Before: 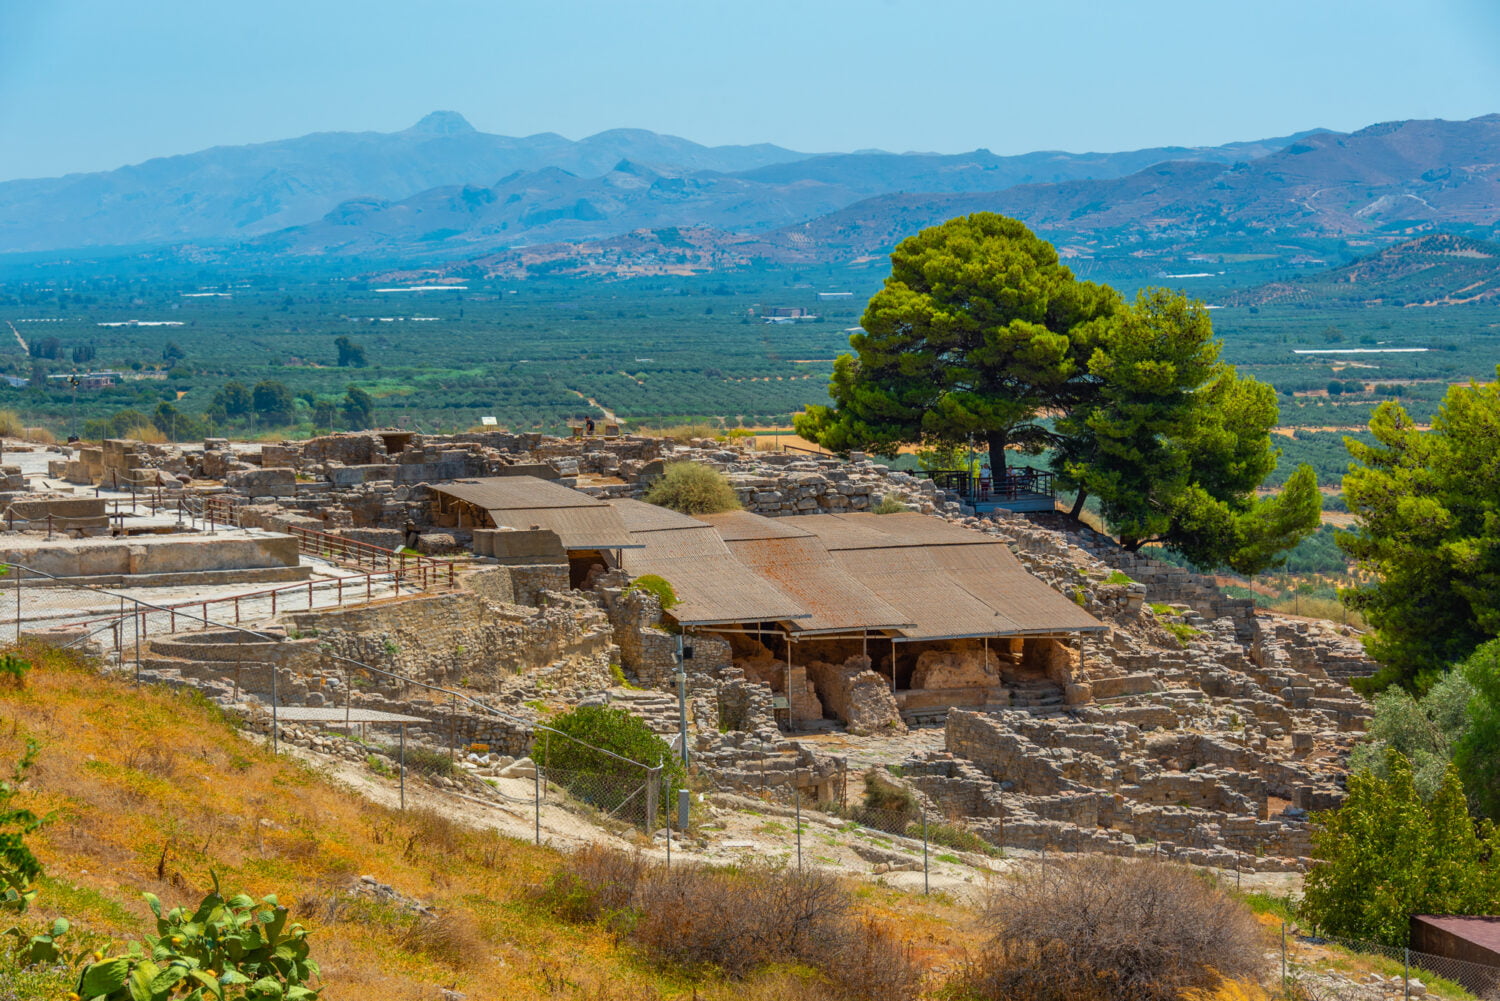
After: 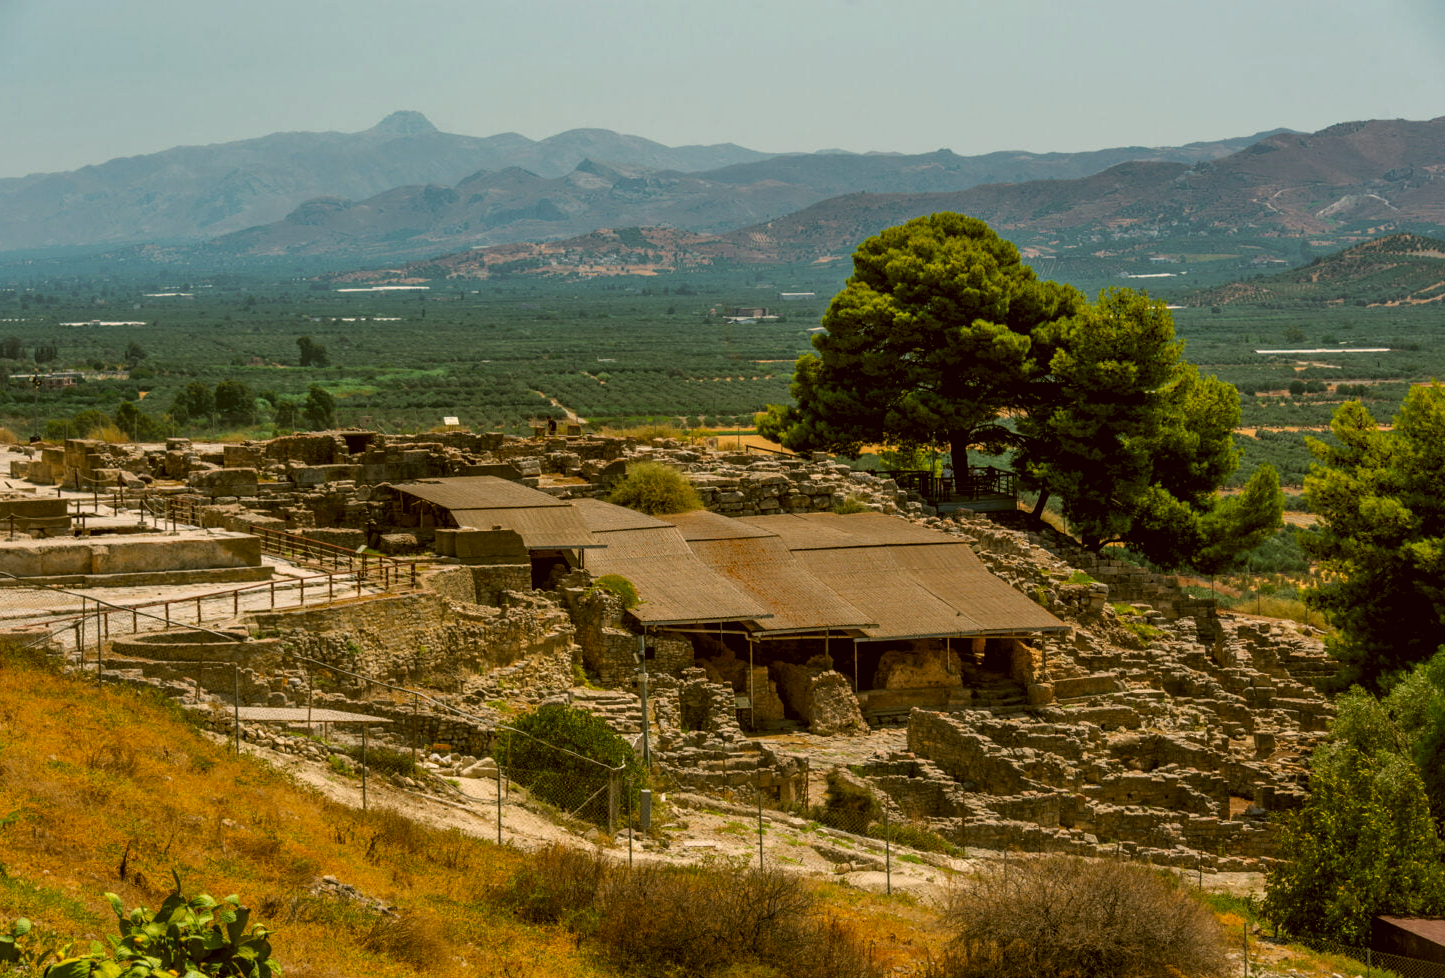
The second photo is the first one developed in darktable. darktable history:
crop and rotate: left 2.536%, right 1.107%, bottom 2.246%
color correction: highlights a* 8.98, highlights b* 15.09, shadows a* -0.49, shadows b* 26.52
levels: levels [0.116, 0.574, 1]
